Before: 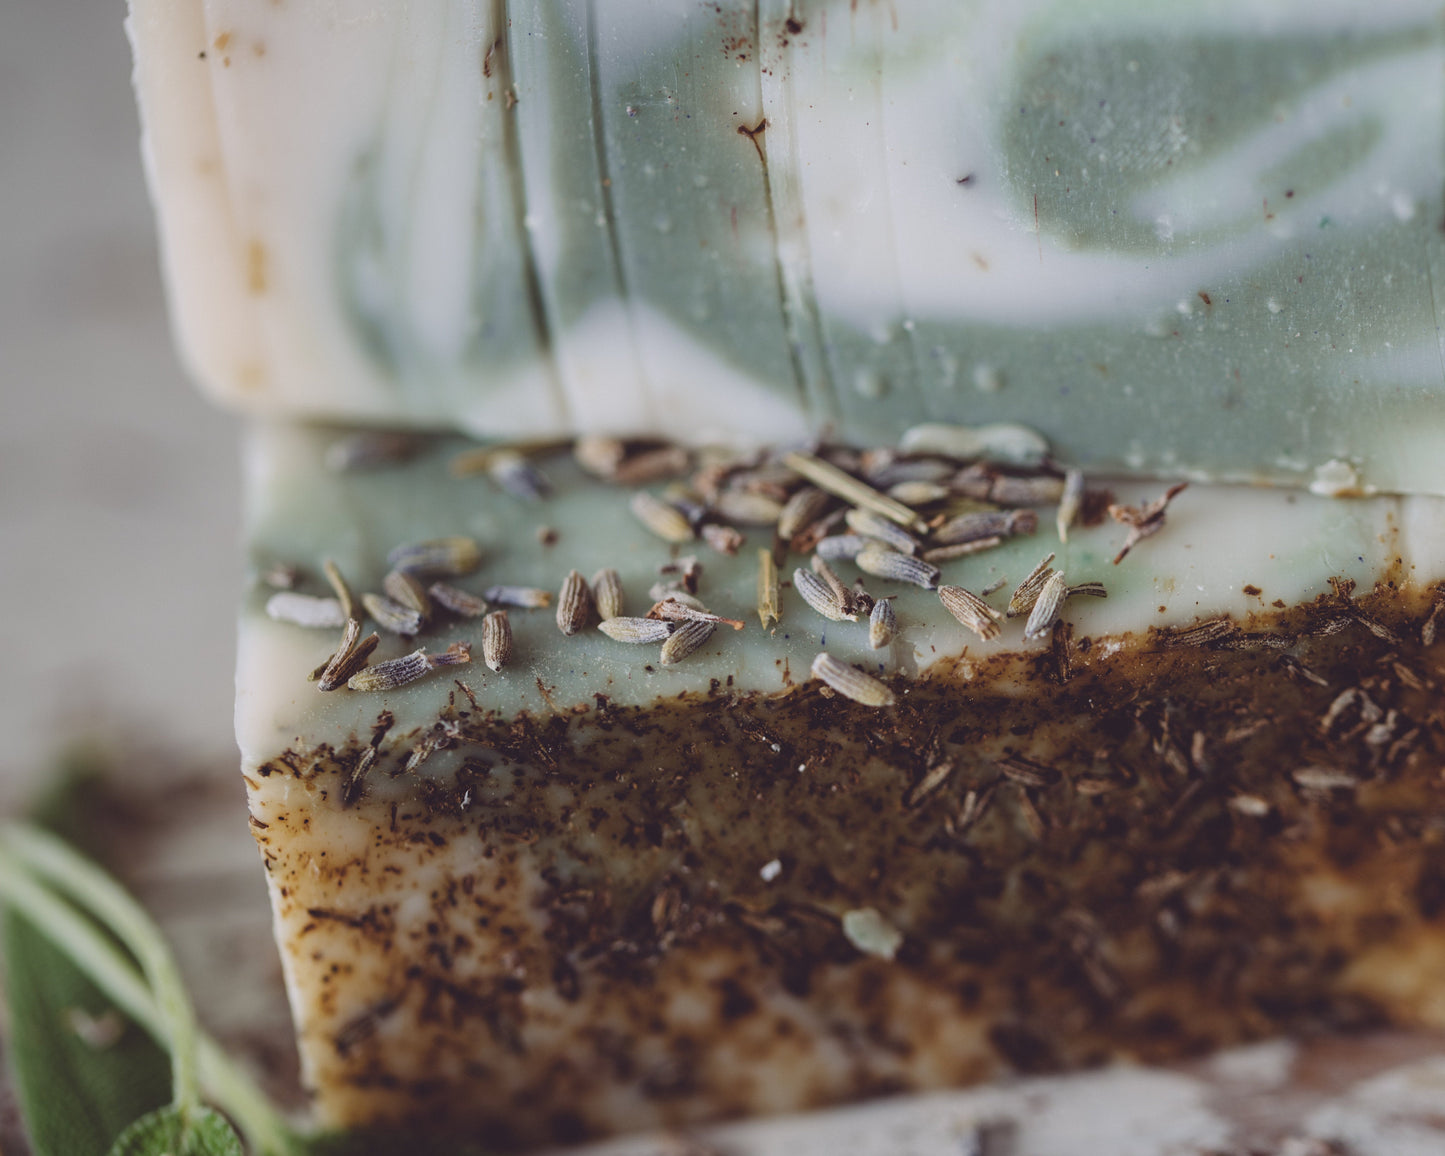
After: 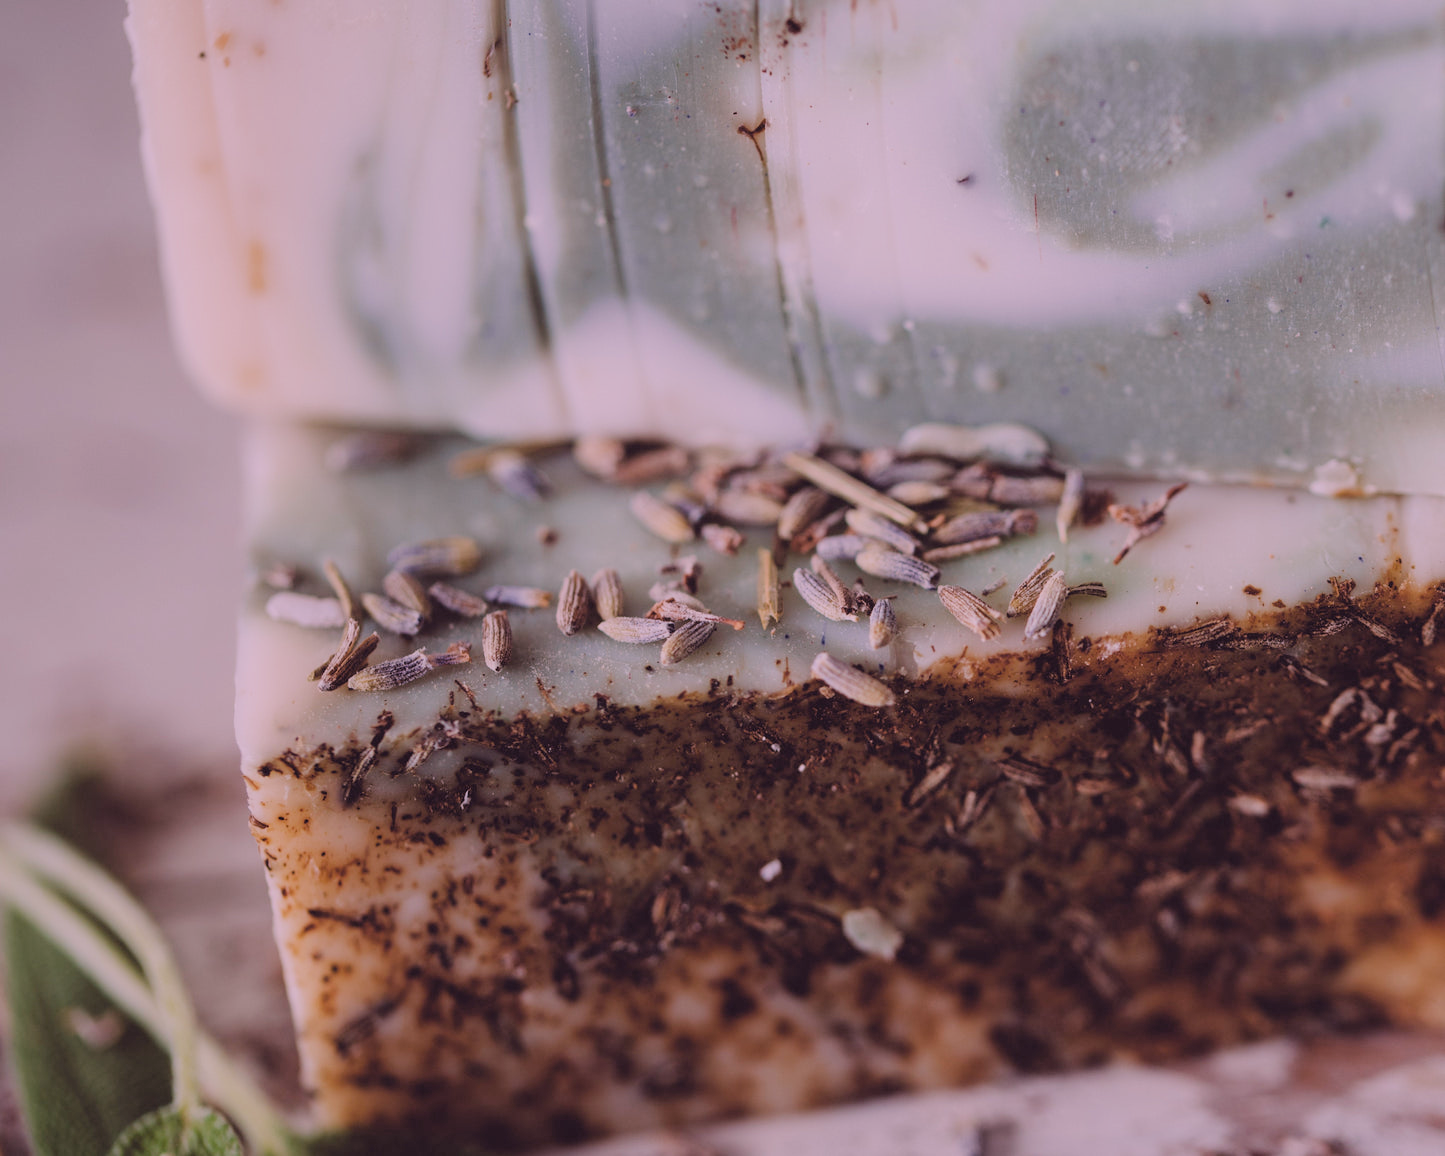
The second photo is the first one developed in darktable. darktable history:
white balance: red 1.188, blue 1.11
exposure: black level correction 0.001, compensate highlight preservation false
filmic rgb: black relative exposure -7.65 EV, white relative exposure 4.56 EV, hardness 3.61
